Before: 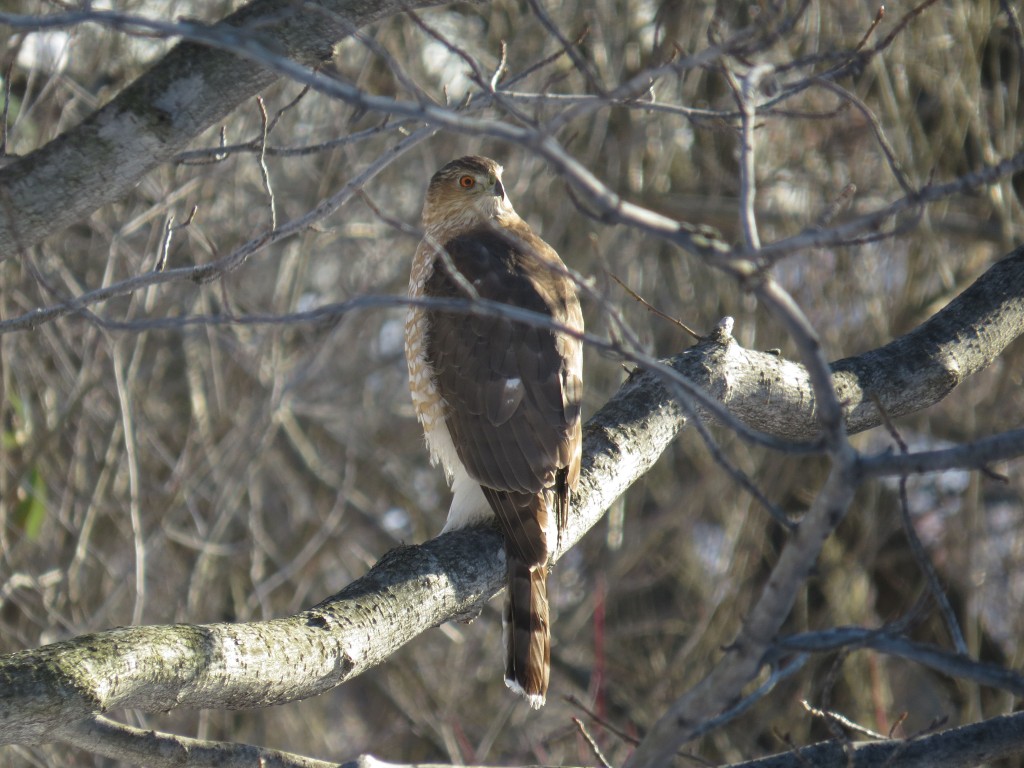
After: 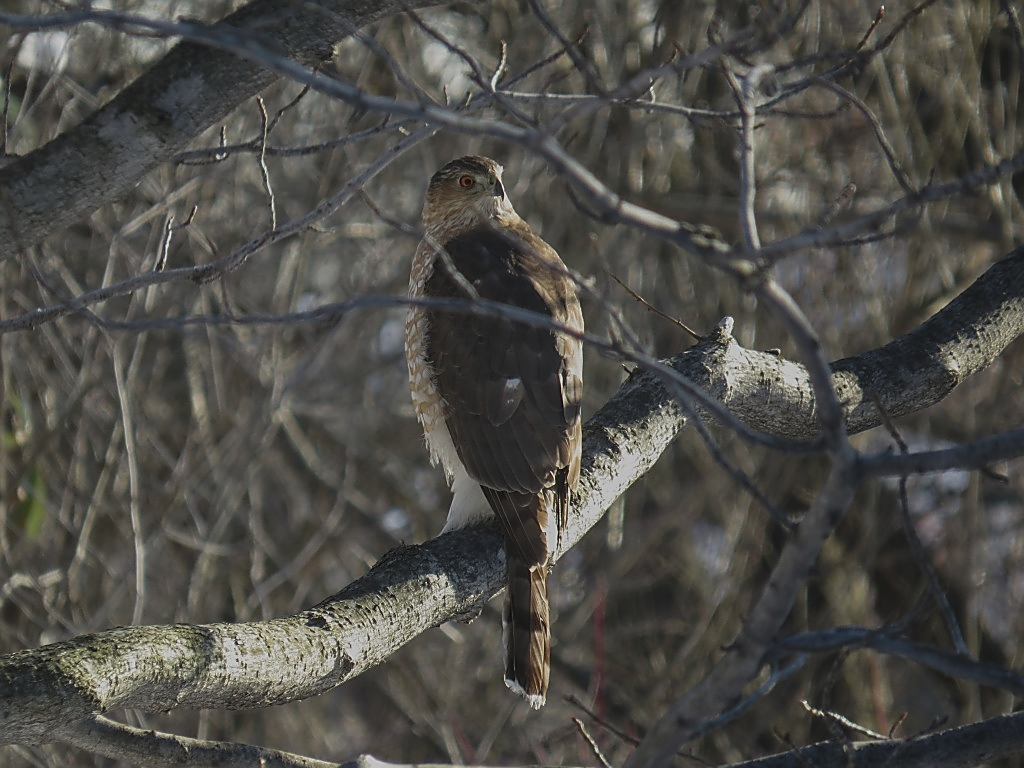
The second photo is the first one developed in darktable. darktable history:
exposure: black level correction -0.016, exposure -1.09 EV, compensate exposure bias true
sharpen: radius 1.404, amount 1.267, threshold 0.791
local contrast: on, module defaults
